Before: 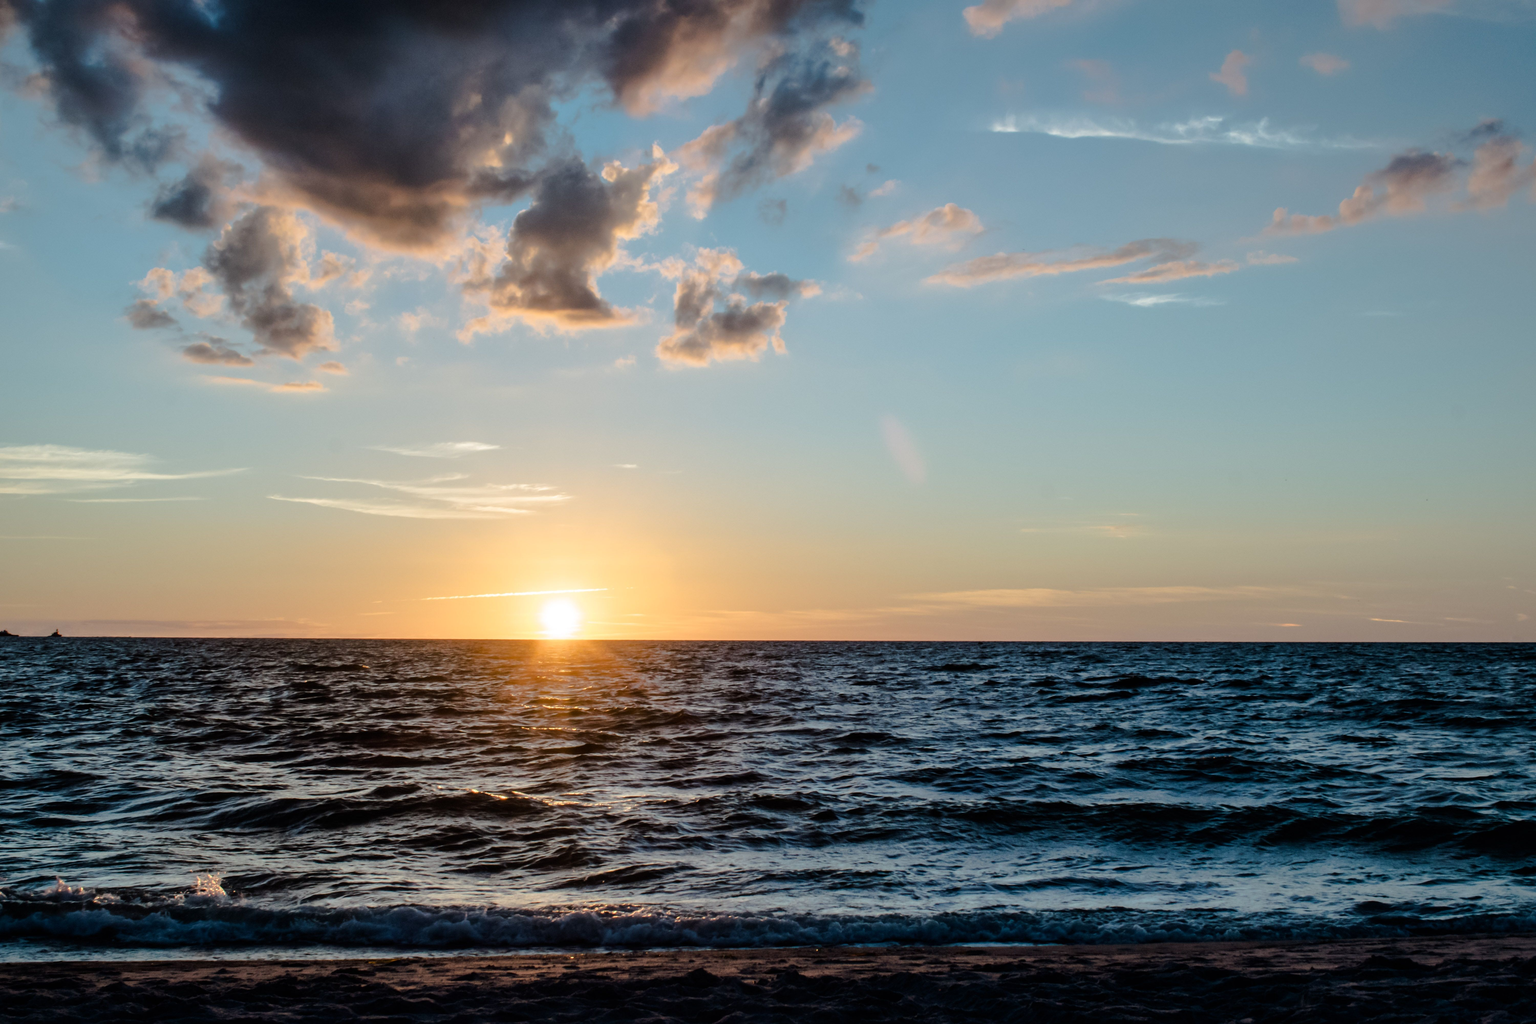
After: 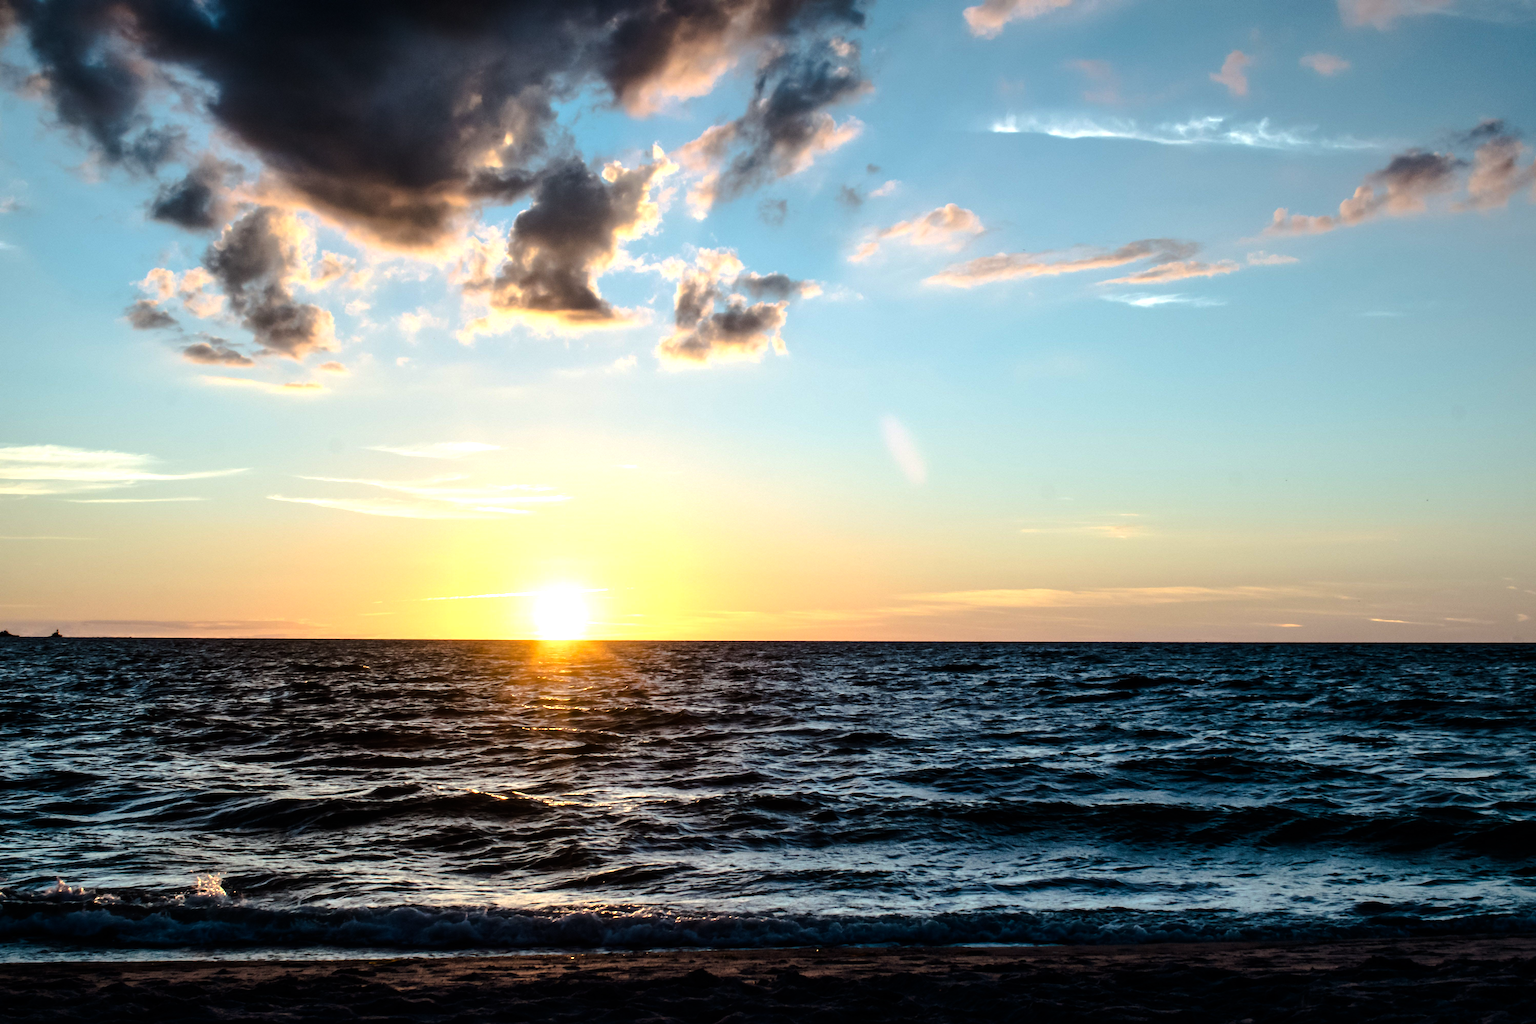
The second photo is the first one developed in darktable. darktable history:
color balance rgb: perceptual brilliance grading › highlights 14.29%, perceptual brilliance grading › mid-tones -5.92%, perceptual brilliance grading › shadows -26.83%, global vibrance 31.18%
tone equalizer: -8 EV -0.417 EV, -7 EV -0.389 EV, -6 EV -0.333 EV, -5 EV -0.222 EV, -3 EV 0.222 EV, -2 EV 0.333 EV, -1 EV 0.389 EV, +0 EV 0.417 EV, edges refinement/feathering 500, mask exposure compensation -1.57 EV, preserve details no
